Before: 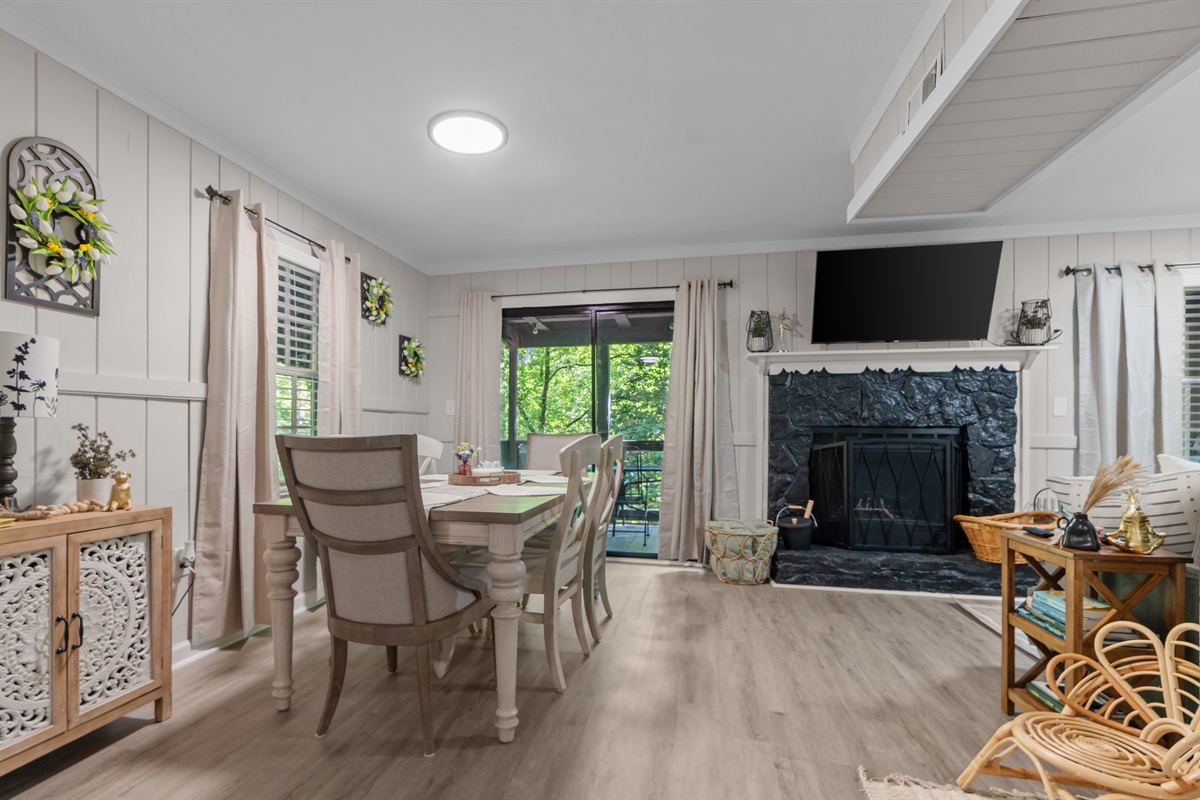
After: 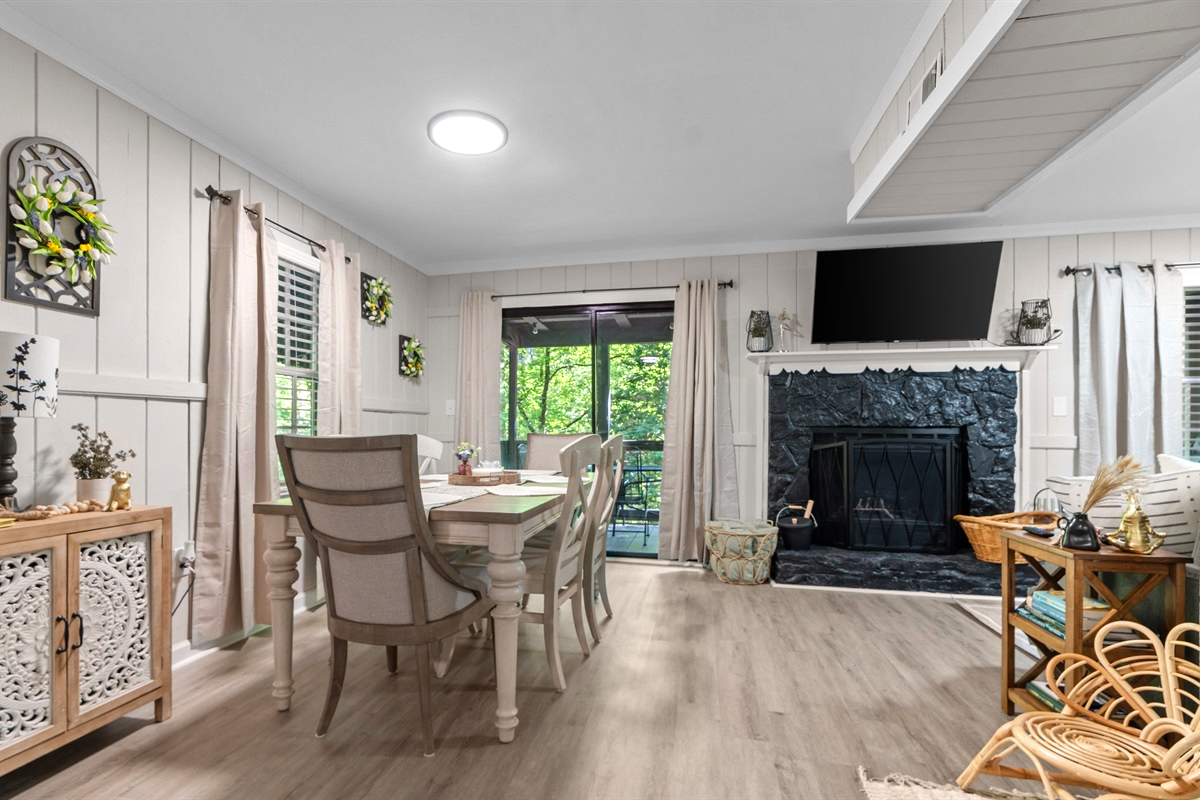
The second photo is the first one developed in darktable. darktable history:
shadows and highlights: shadows 32.73, highlights -46.11, compress 49.93%, highlights color adjustment 39.25%, soften with gaussian
tone equalizer: -8 EV -0.404 EV, -7 EV -0.417 EV, -6 EV -0.319 EV, -5 EV -0.189 EV, -3 EV 0.192 EV, -2 EV 0.353 EV, -1 EV 0.401 EV, +0 EV 0.404 EV
